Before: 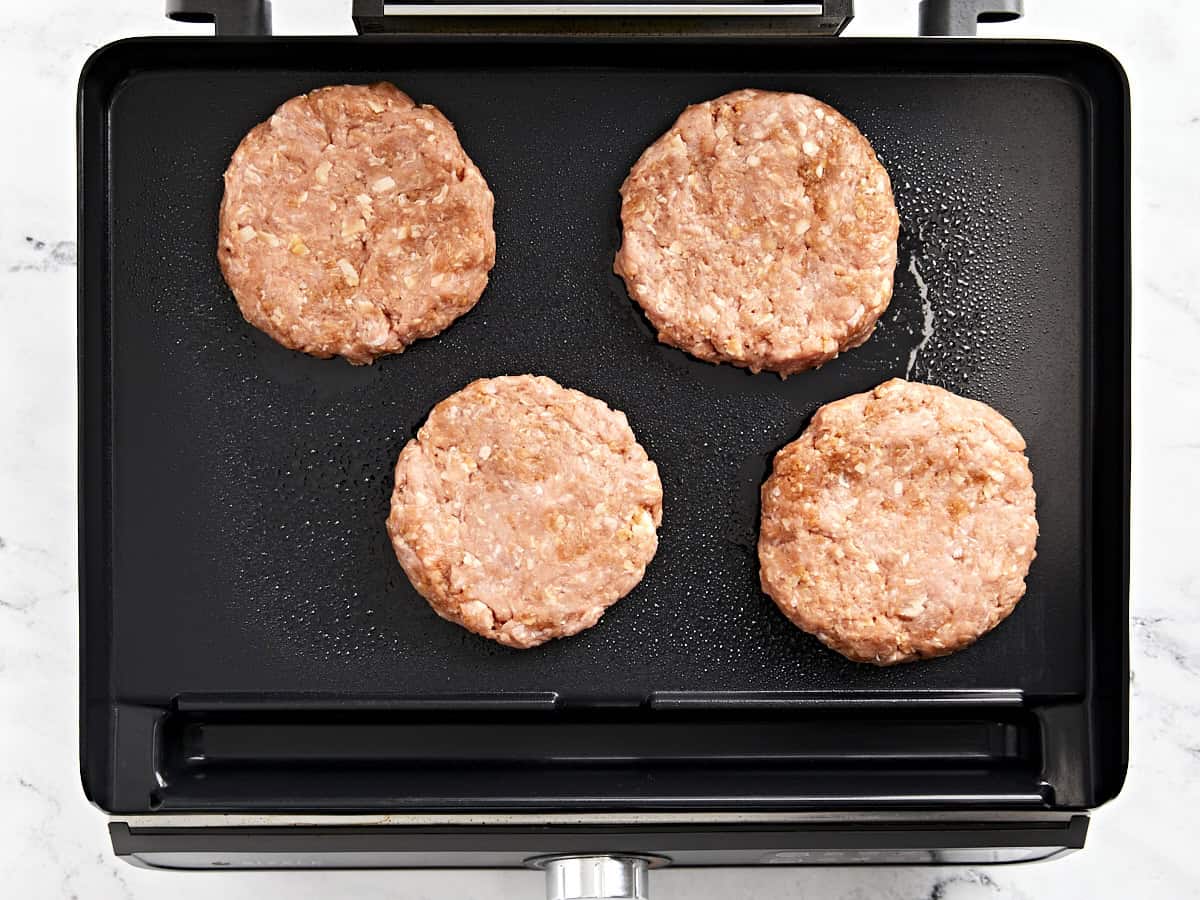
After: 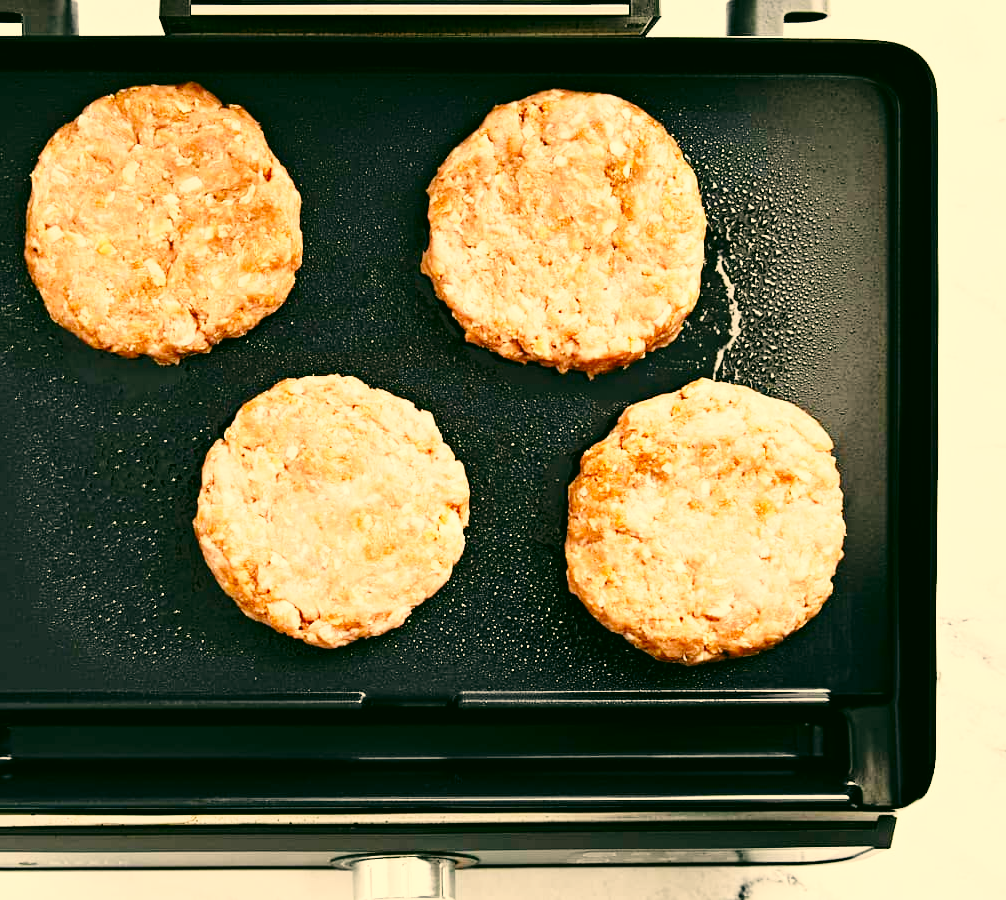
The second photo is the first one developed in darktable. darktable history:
color correction: highlights a* 5.3, highlights b* 24.26, shadows a* -15.58, shadows b* 4.02
crop: left 16.145%
base curve: curves: ch0 [(0, 0) (0.028, 0.03) (0.121, 0.232) (0.46, 0.748) (0.859, 0.968) (1, 1)], preserve colors none
